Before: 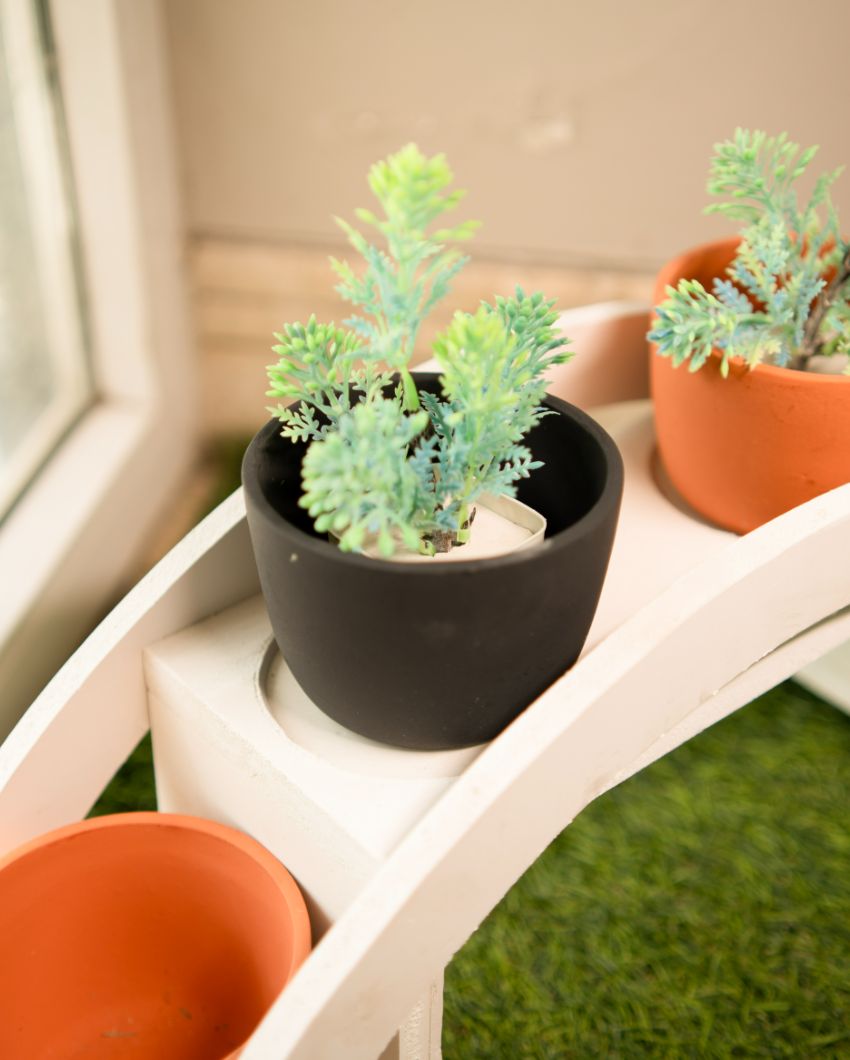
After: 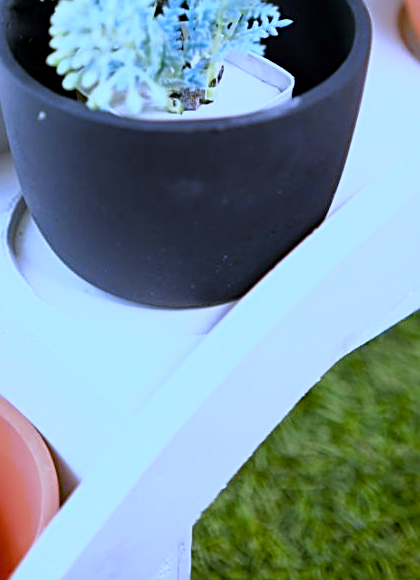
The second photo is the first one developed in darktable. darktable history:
white balance: red 0.766, blue 1.537
color calibration: illuminant as shot in camera, x 0.358, y 0.373, temperature 4628.91 K
sharpen: radius 2.531, amount 0.628
tone curve: curves: ch0 [(0, 0) (0.105, 0.068) (0.195, 0.162) (0.283, 0.283) (0.384, 0.404) (0.485, 0.531) (0.638, 0.681) (0.795, 0.879) (1, 0.977)]; ch1 [(0, 0) (0.161, 0.092) (0.35, 0.33) (0.379, 0.401) (0.456, 0.469) (0.498, 0.503) (0.531, 0.537) (0.596, 0.621) (0.635, 0.671) (1, 1)]; ch2 [(0, 0) (0.371, 0.362) (0.437, 0.437) (0.483, 0.484) (0.53, 0.515) (0.56, 0.58) (0.622, 0.606) (1, 1)], color space Lab, independent channels, preserve colors none
crop: left 29.672%, top 41.786%, right 20.851%, bottom 3.487%
local contrast: highlights 100%, shadows 100%, detail 120%, midtone range 0.2
vibrance: on, module defaults
color balance rgb: shadows lift › chroma 1%, shadows lift › hue 113°, highlights gain › chroma 0.2%, highlights gain › hue 333°, perceptual saturation grading › global saturation 20%, perceptual saturation grading › highlights -25%, perceptual saturation grading › shadows 25%, contrast -10%
